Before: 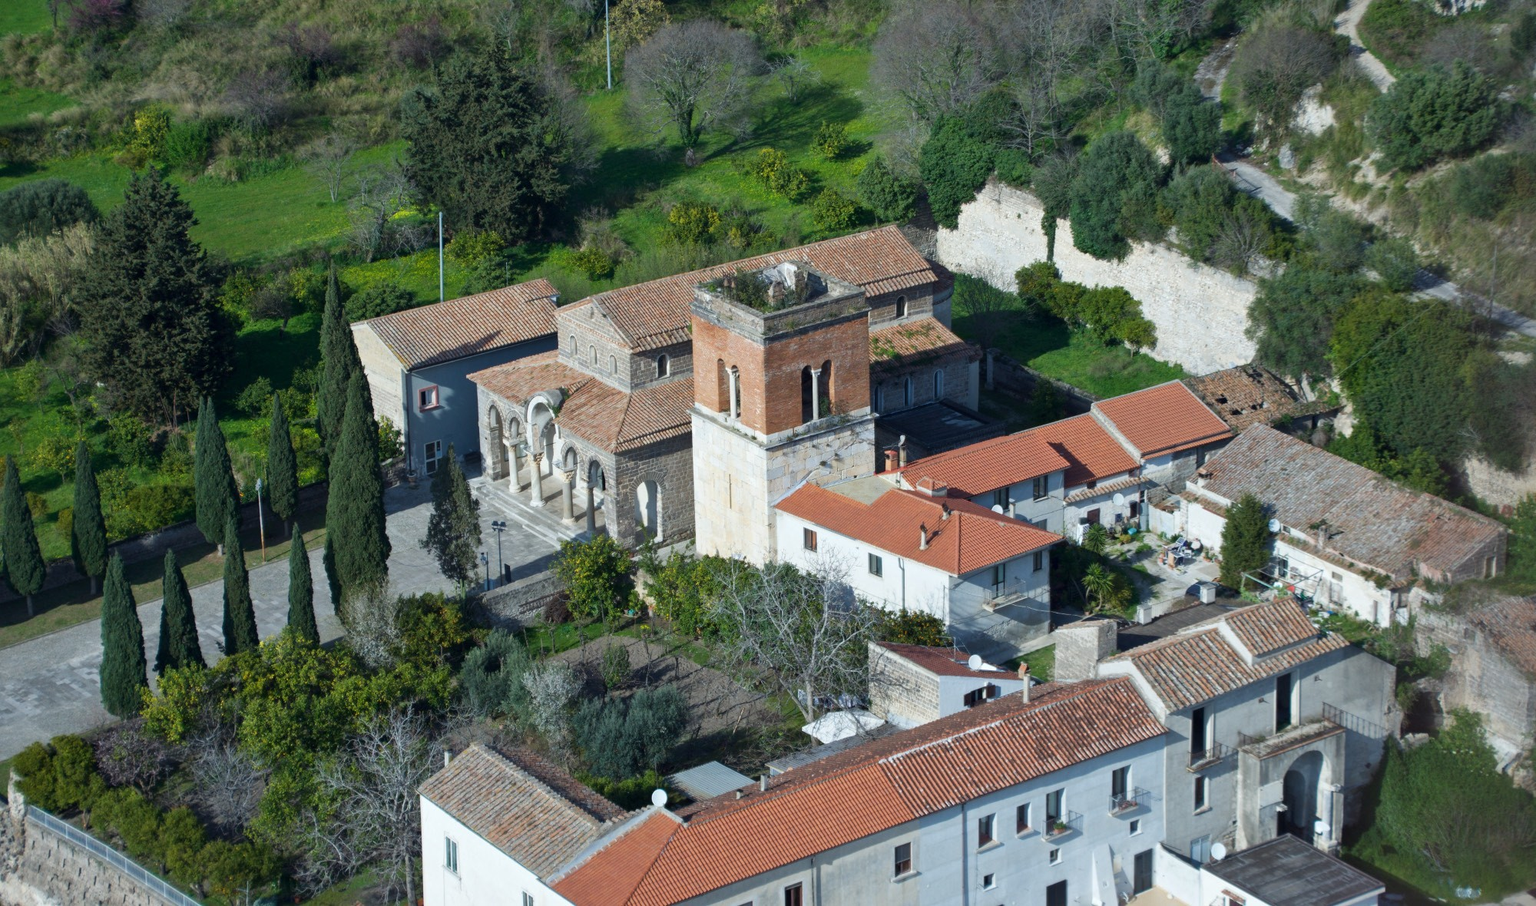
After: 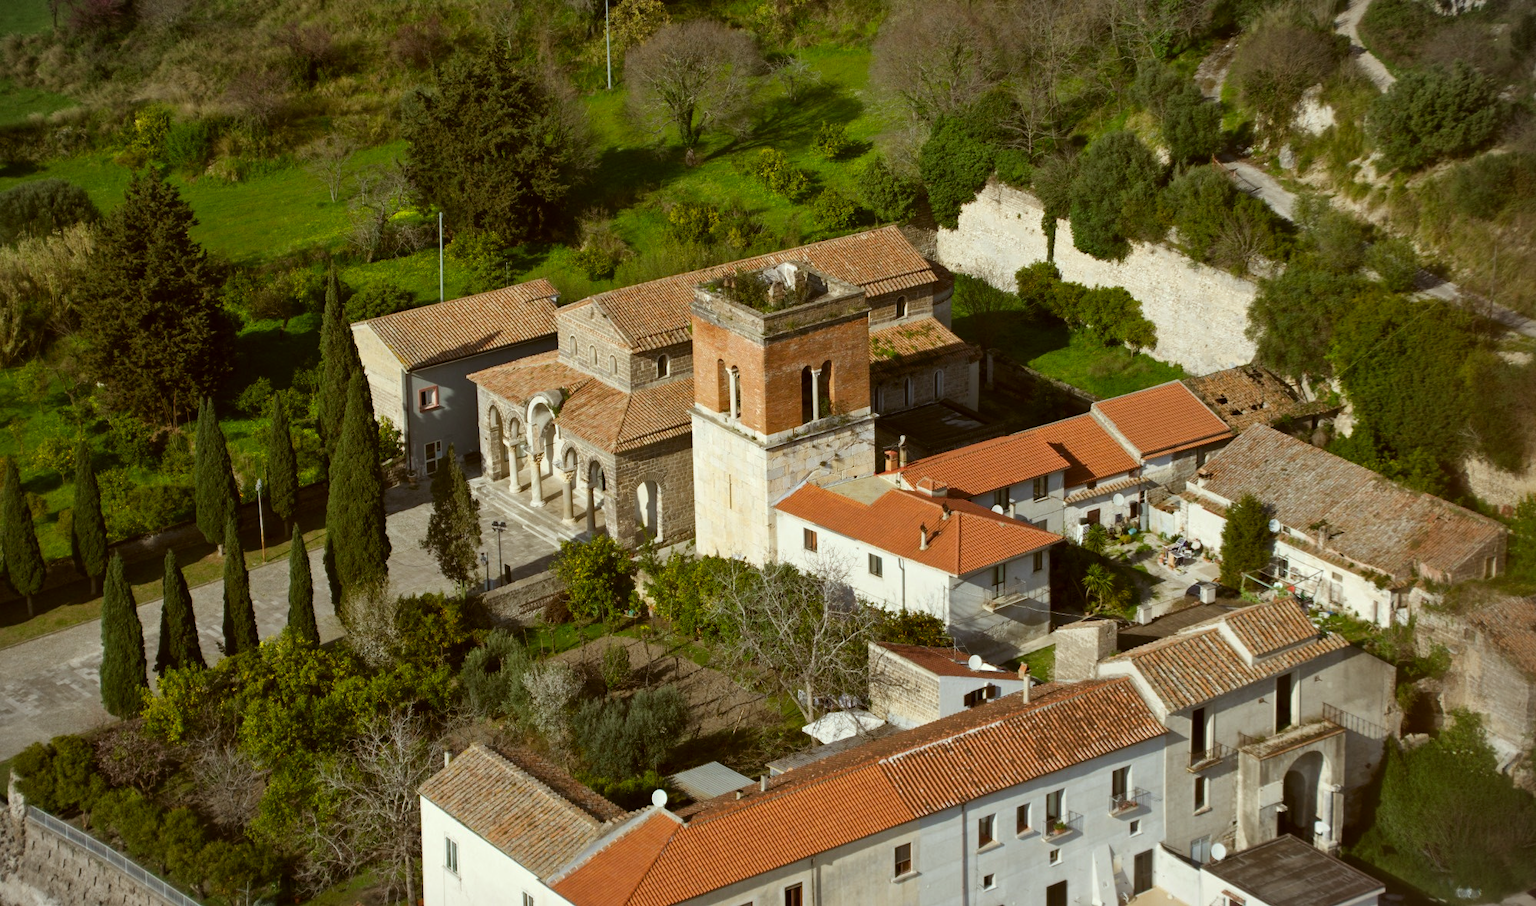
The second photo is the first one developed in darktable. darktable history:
vignetting: fall-off start 100%, fall-off radius 64.94%, automatic ratio true, unbound false
color correction: highlights a* -1.43, highlights b* 10.12, shadows a* 0.395, shadows b* 19.35
rgb levels: mode RGB, independent channels, levels [[0, 0.5, 1], [0, 0.521, 1], [0, 0.536, 1]]
